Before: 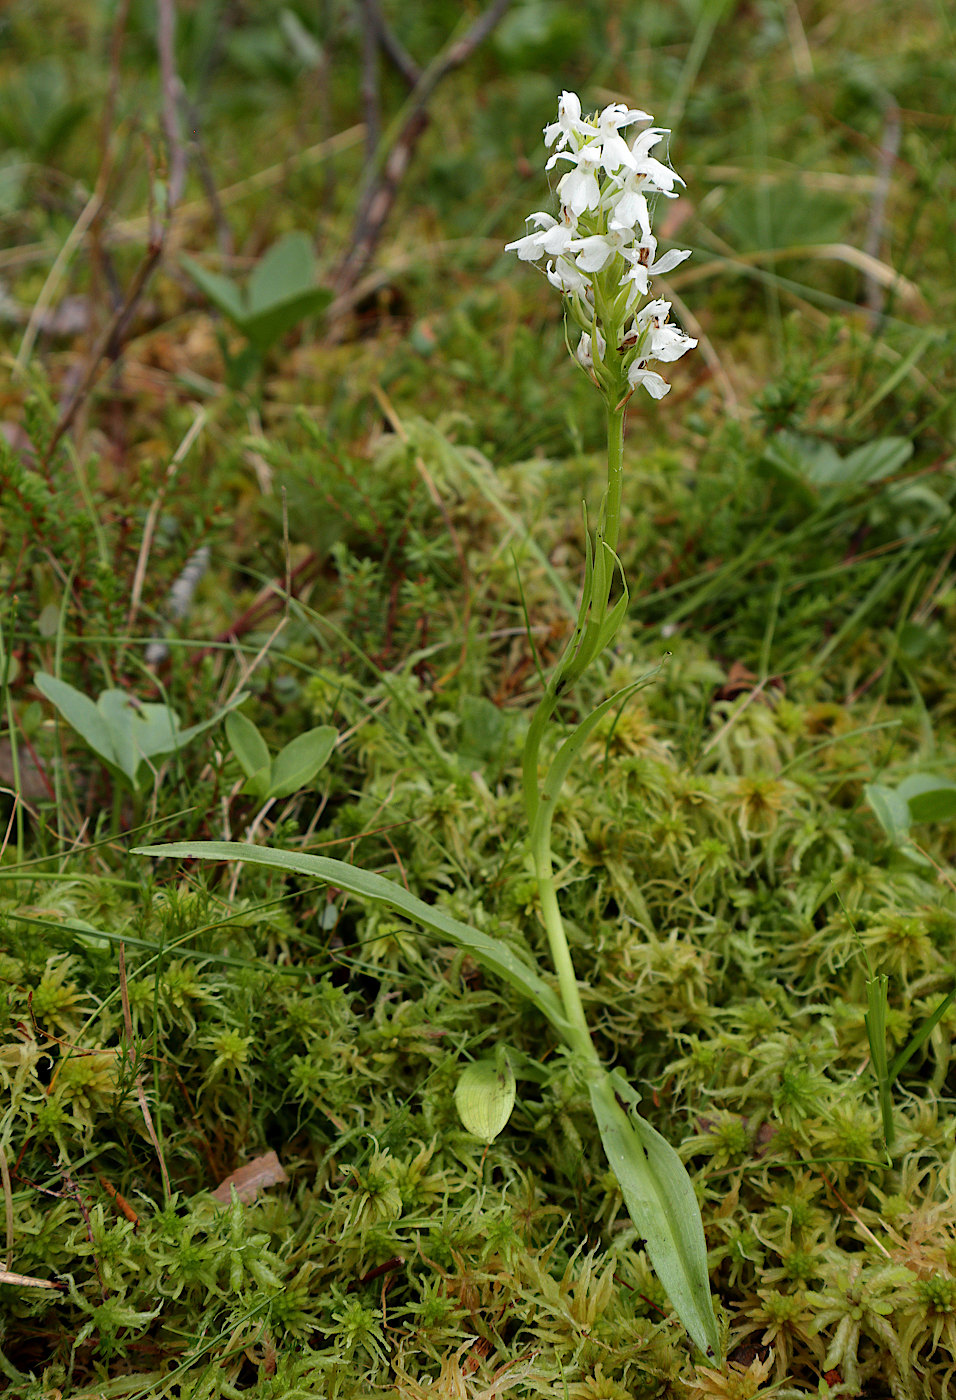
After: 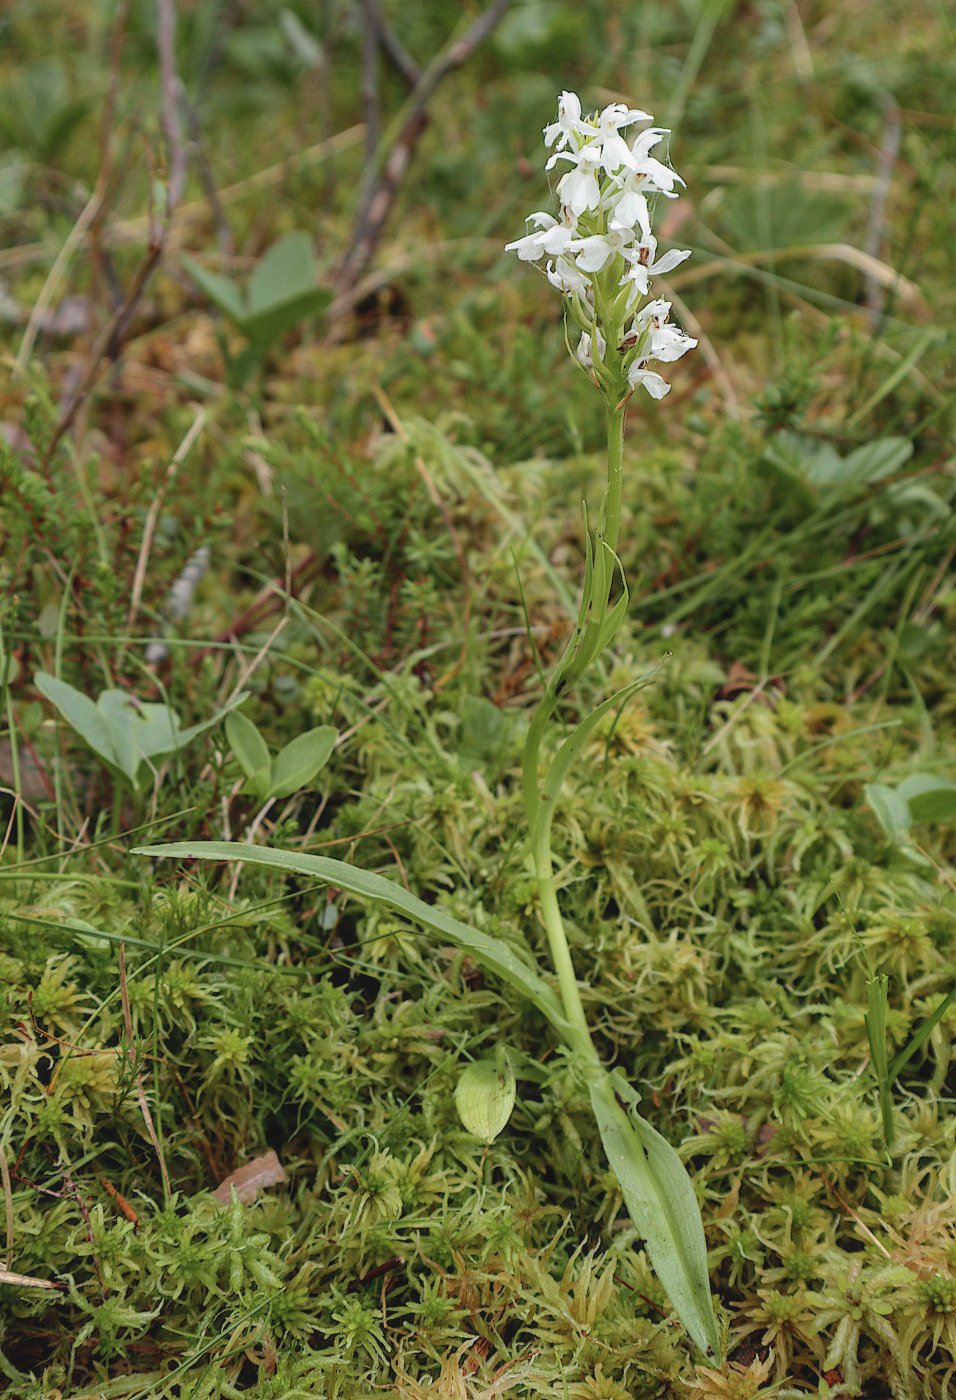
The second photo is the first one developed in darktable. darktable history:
local contrast: on, module defaults
contrast brightness saturation: contrast -0.15, brightness 0.05, saturation -0.12
